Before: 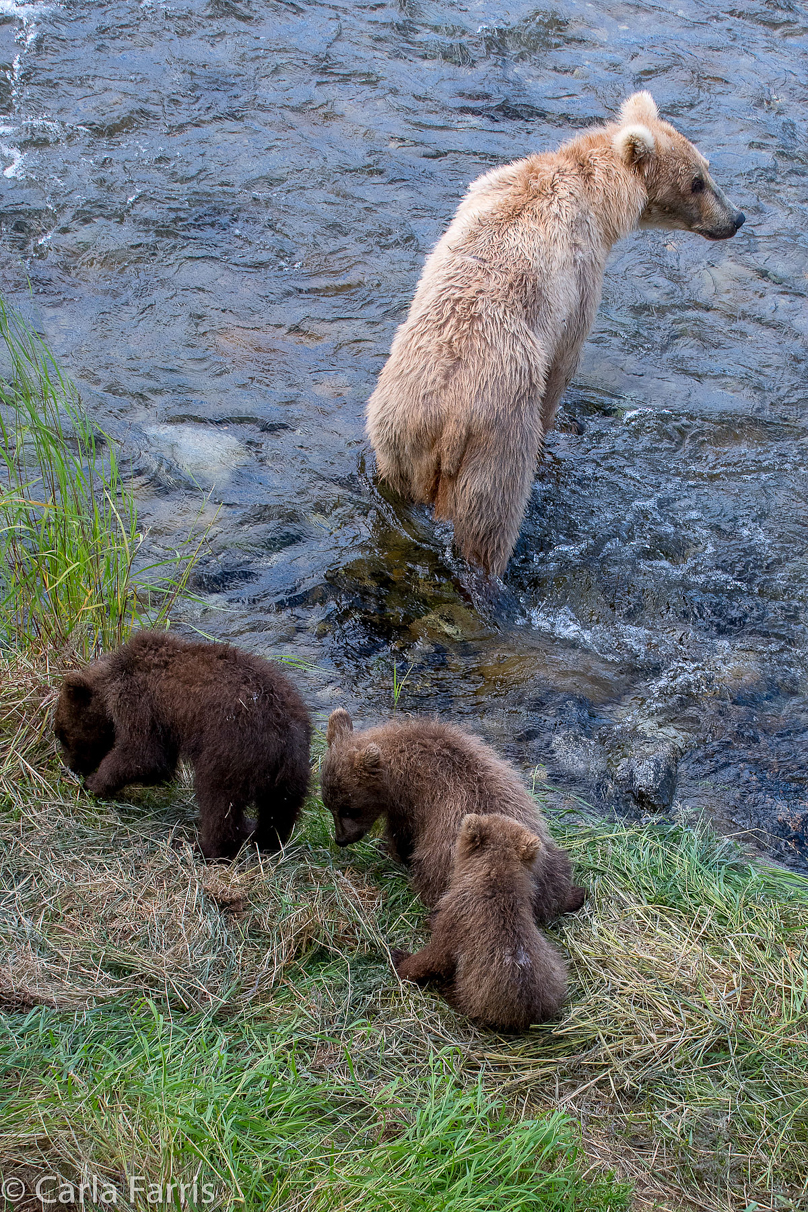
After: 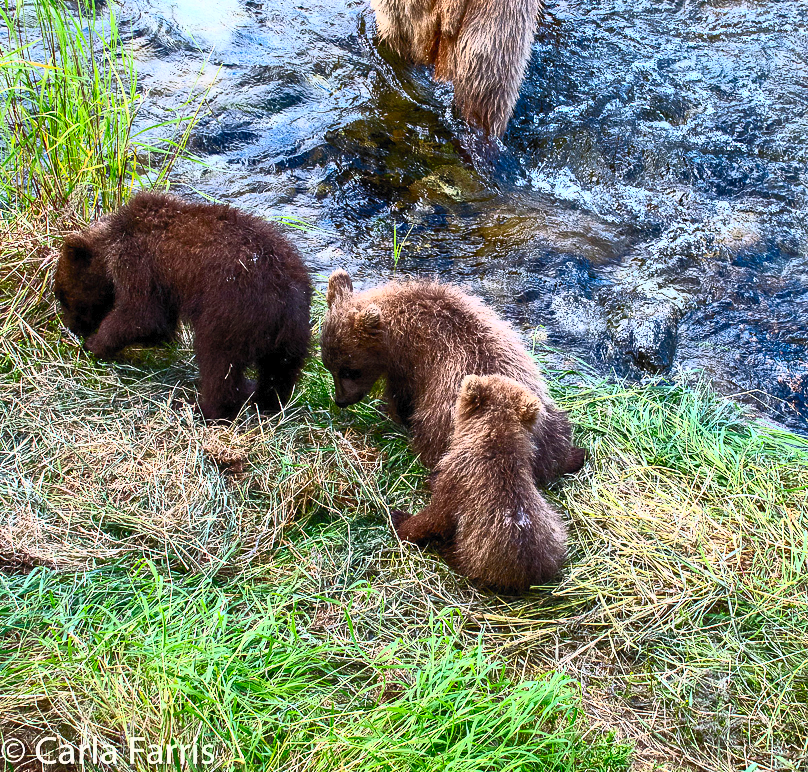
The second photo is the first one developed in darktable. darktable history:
crop and rotate: top 36.297%
contrast brightness saturation: contrast 0.825, brightness 0.6, saturation 0.605
